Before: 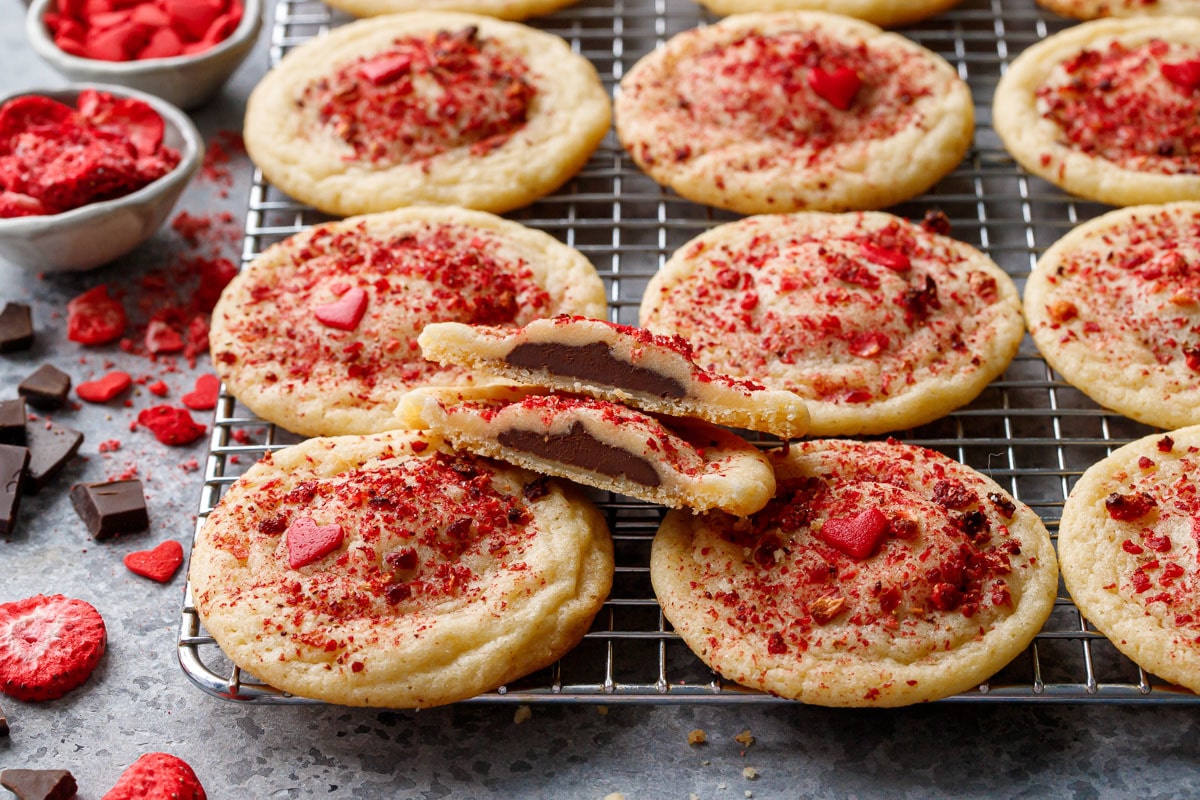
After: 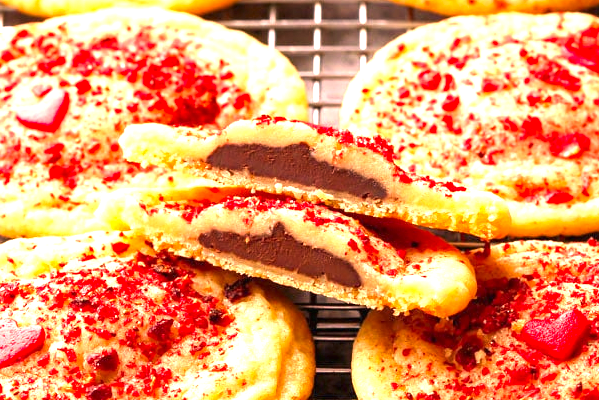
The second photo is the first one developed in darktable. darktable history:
white balance: emerald 1
exposure: black level correction 0, exposure 1.7 EV, compensate exposure bias true, compensate highlight preservation false
color correction: highlights a* 21.88, highlights b* 22.25
crop: left 25%, top 25%, right 25%, bottom 25%
